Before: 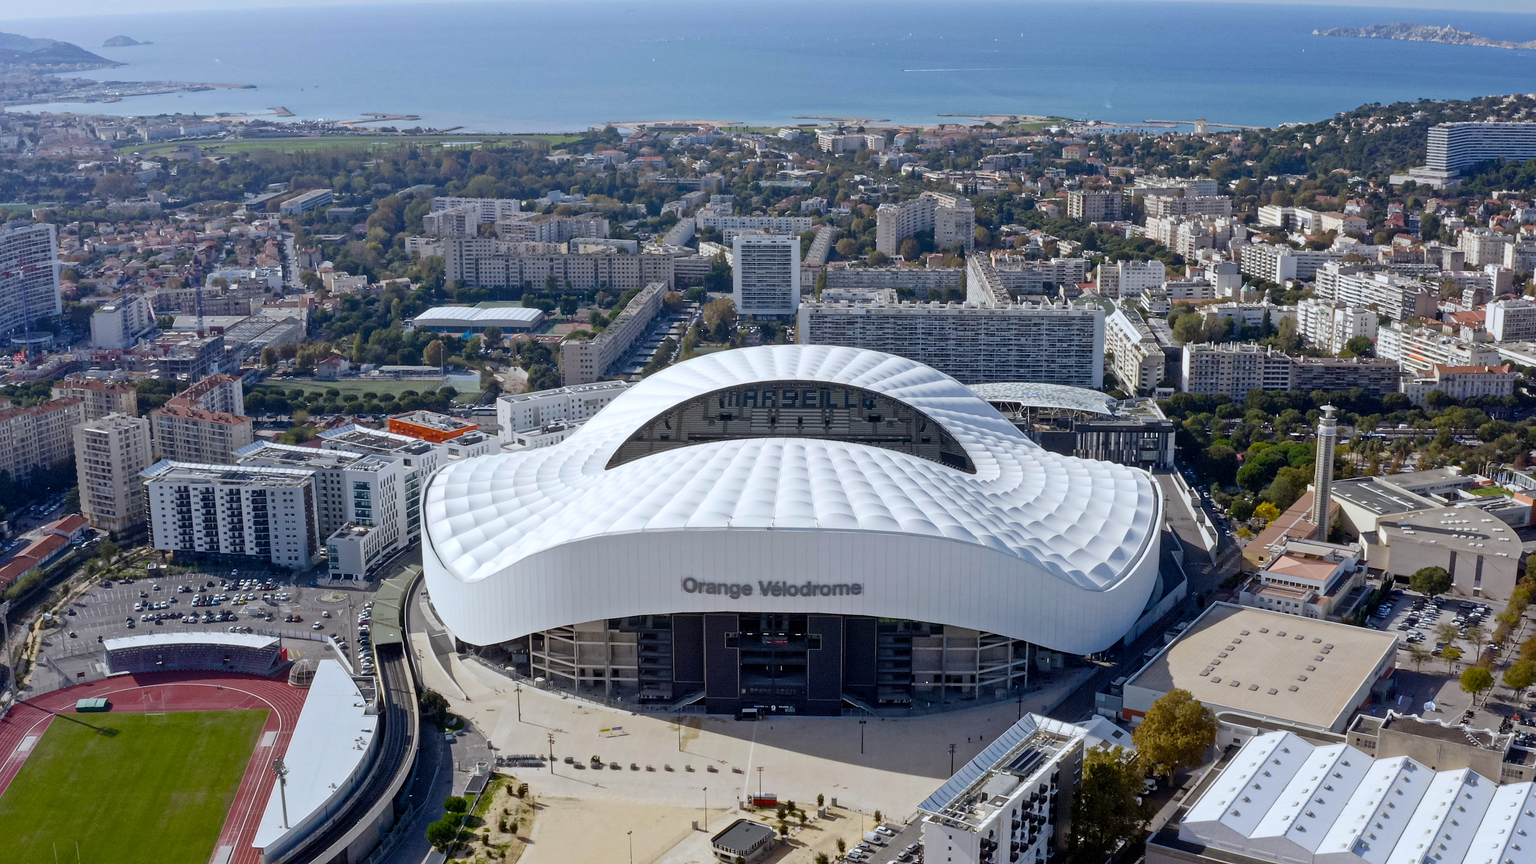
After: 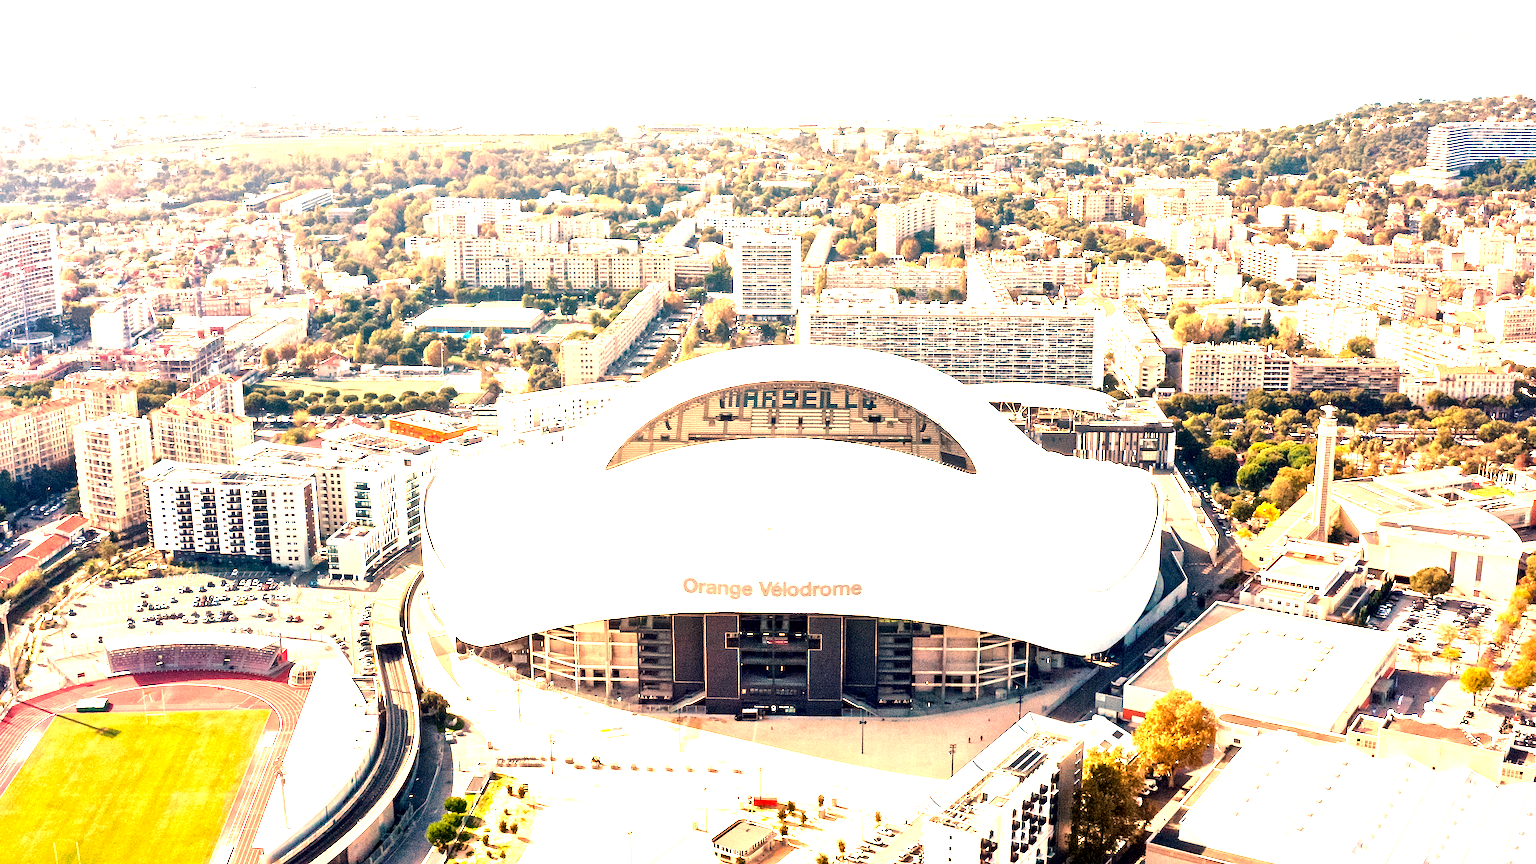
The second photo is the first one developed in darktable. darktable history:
white balance: red 1.467, blue 0.684
tone equalizer: -8 EV -0.417 EV, -7 EV -0.389 EV, -6 EV -0.333 EV, -5 EV -0.222 EV, -3 EV 0.222 EV, -2 EV 0.333 EV, -1 EV 0.389 EV, +0 EV 0.417 EV, edges refinement/feathering 500, mask exposure compensation -1.57 EV, preserve details no
local contrast: mode bilateral grid, contrast 20, coarseness 50, detail 120%, midtone range 0.2
exposure: black level correction 0.001, exposure 2.607 EV, compensate exposure bias true, compensate highlight preservation false
